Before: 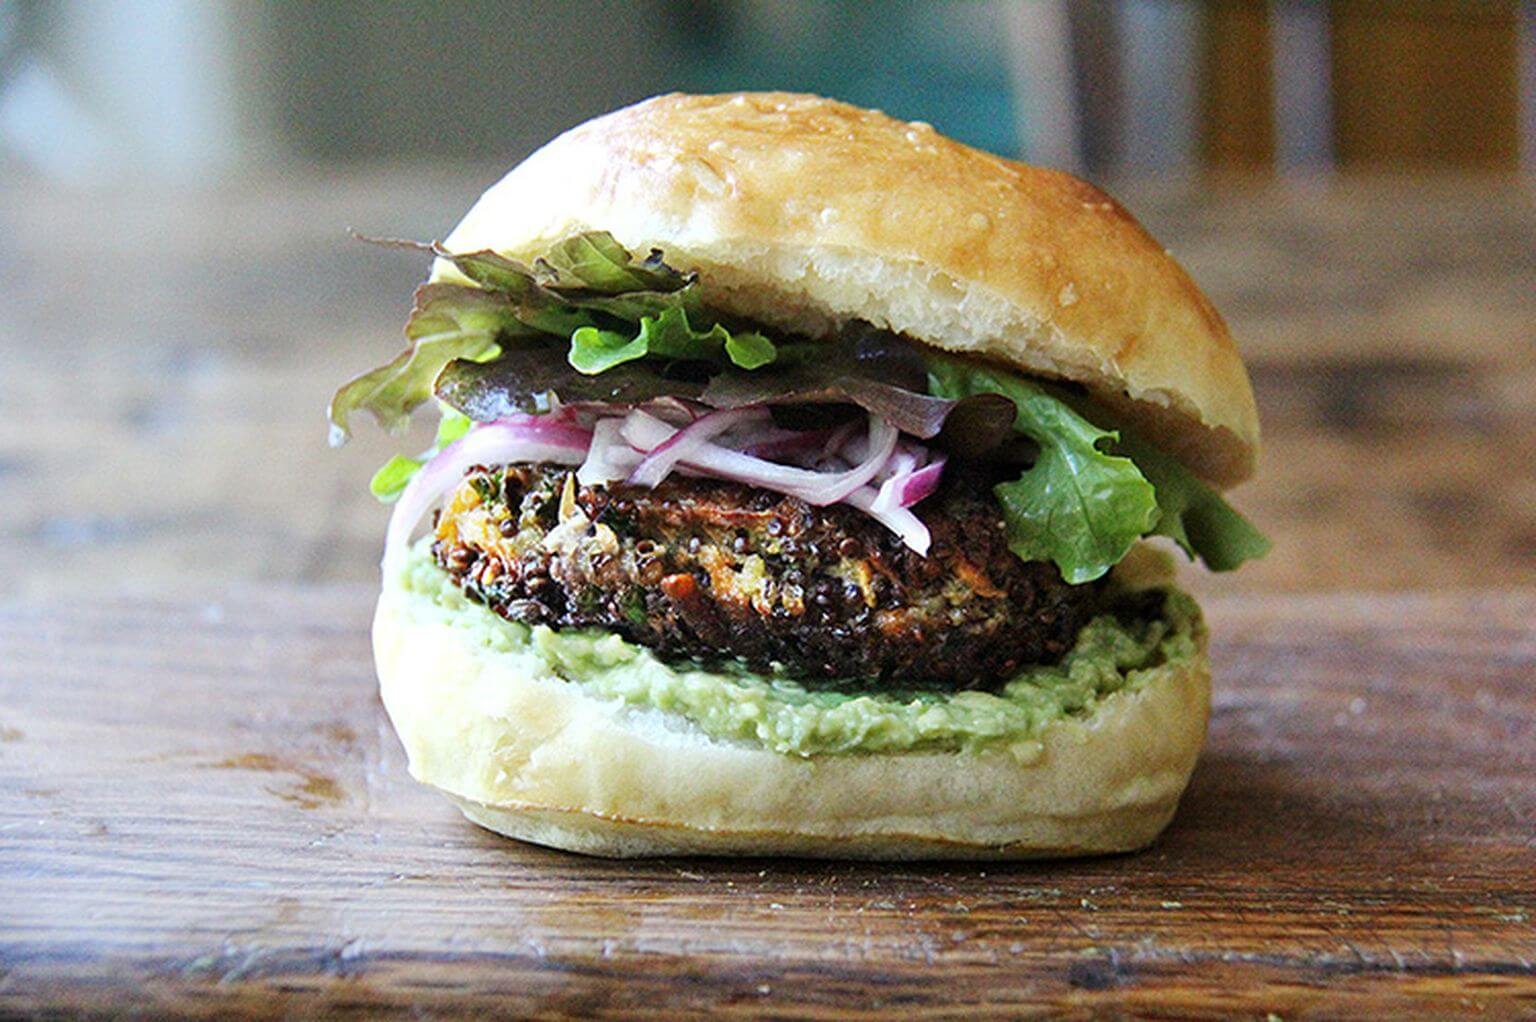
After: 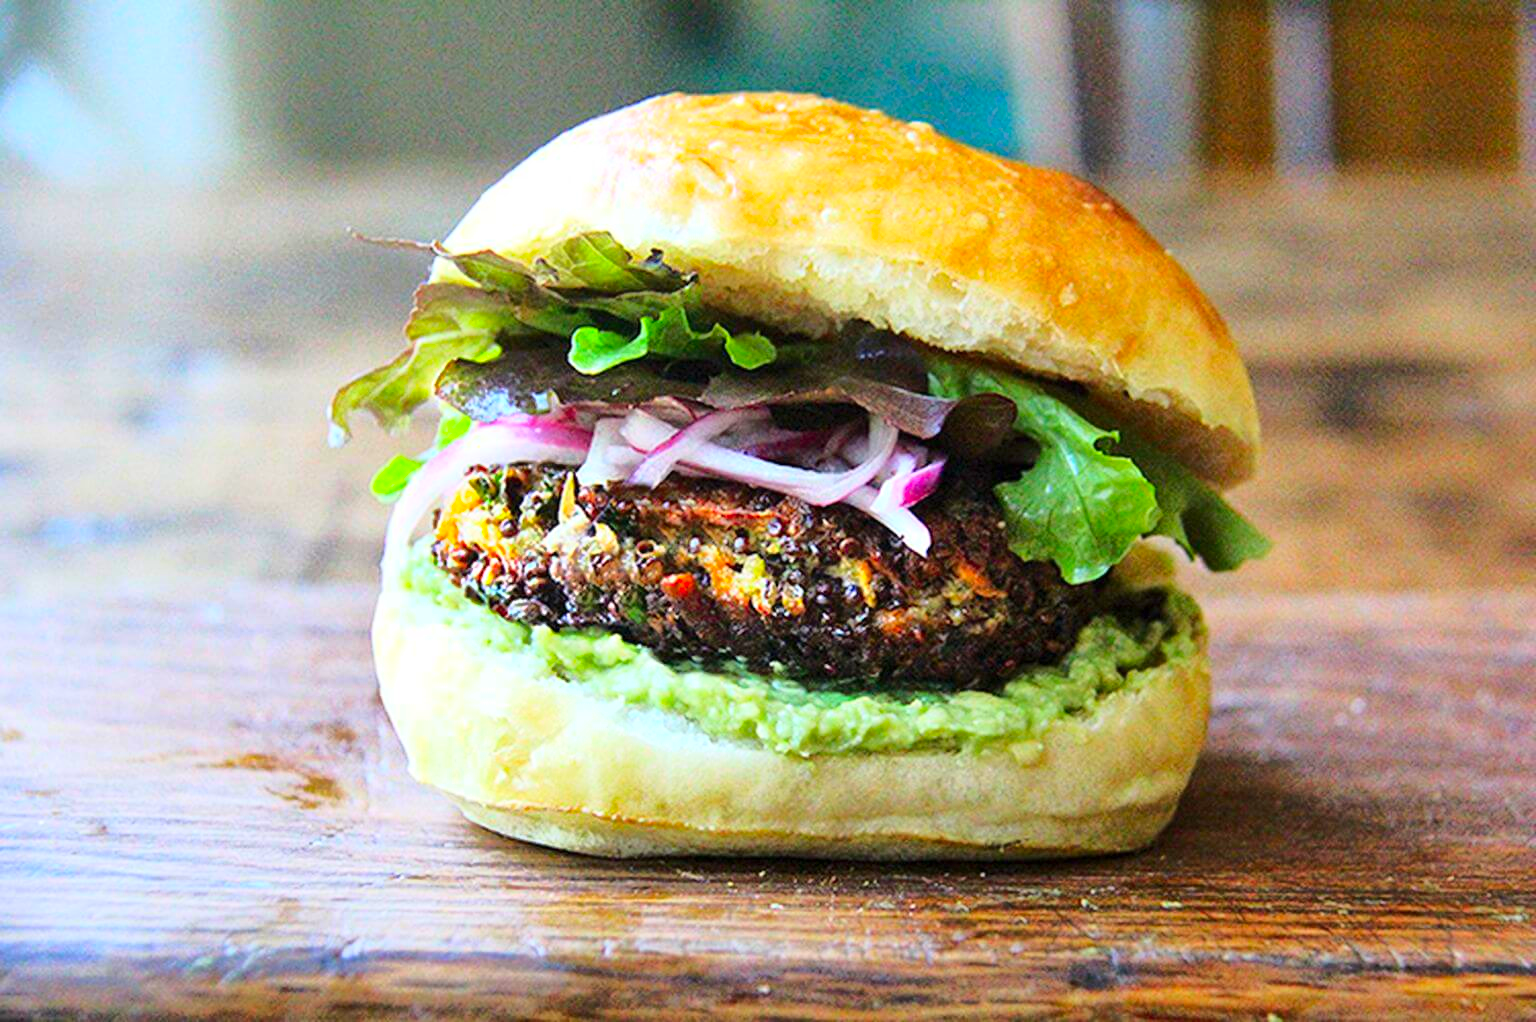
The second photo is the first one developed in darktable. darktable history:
base curve: curves: ch0 [(0, 0) (0.028, 0.03) (0.121, 0.232) (0.46, 0.748) (0.859, 0.968) (1, 1)]
shadows and highlights: on, module defaults
color correction: highlights b* 0.027, saturation 1.33
tone equalizer: on, module defaults
